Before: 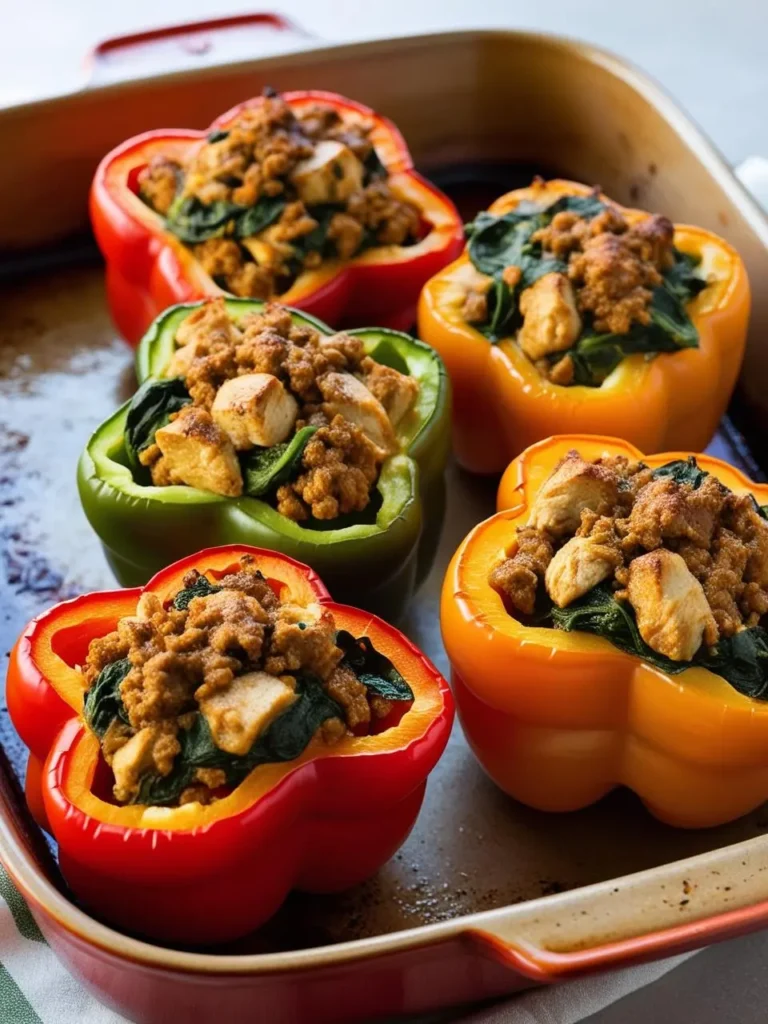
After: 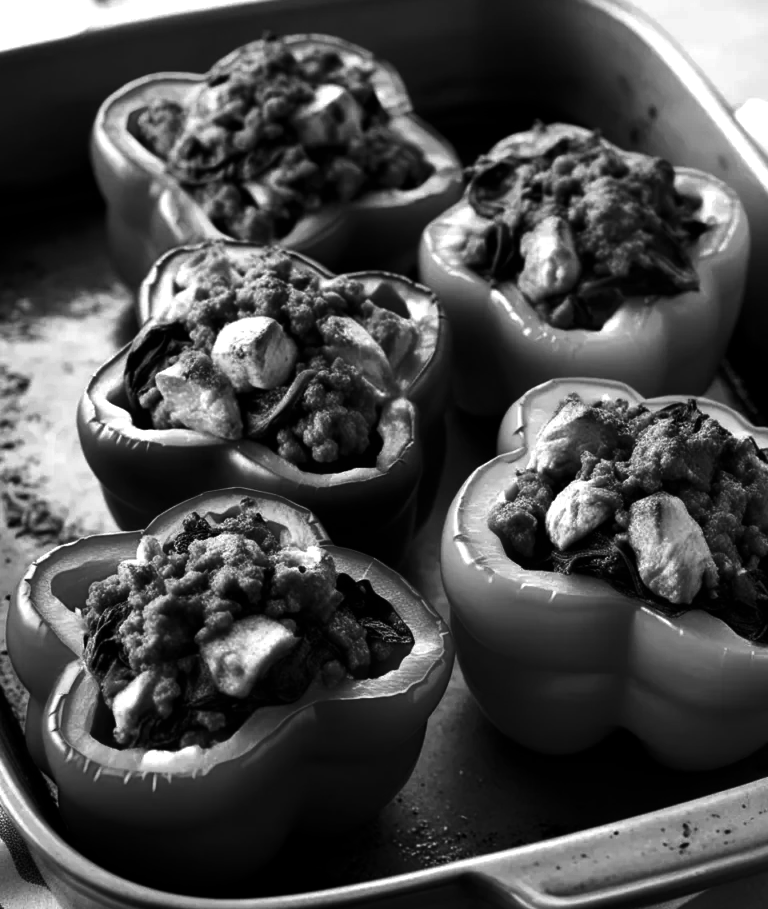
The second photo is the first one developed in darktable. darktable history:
crop and rotate: top 5.609%, bottom 5.609%
contrast brightness saturation: contrast -0.03, brightness -0.59, saturation -1
exposure: exposure 0.515 EV, compensate highlight preservation false
